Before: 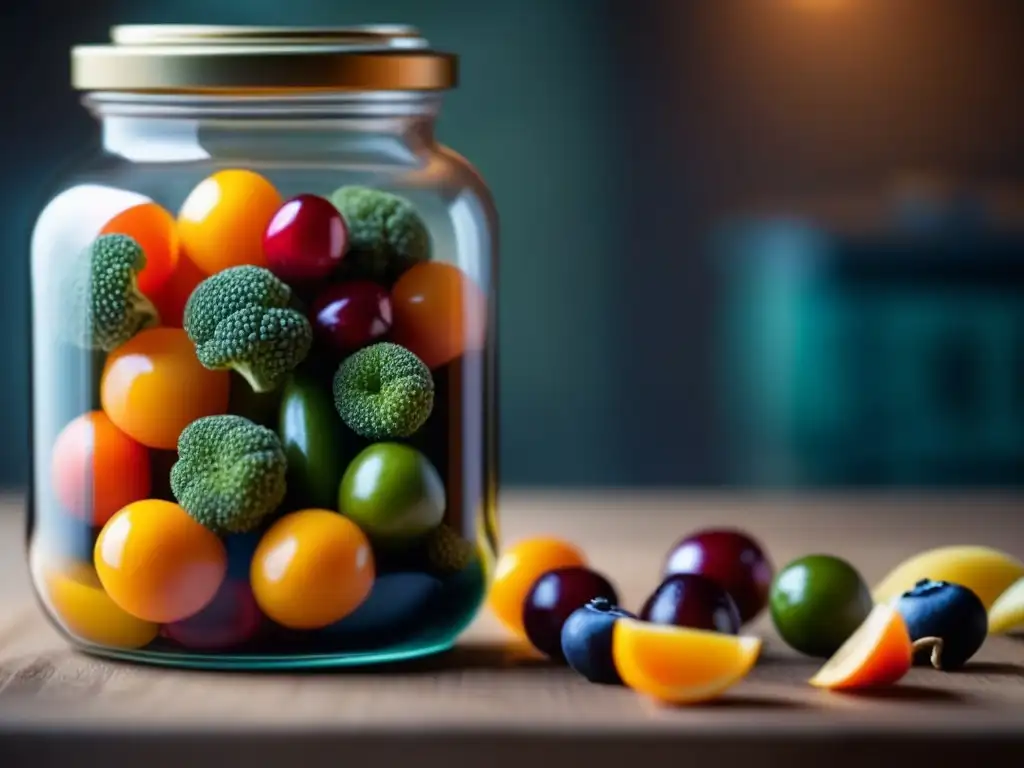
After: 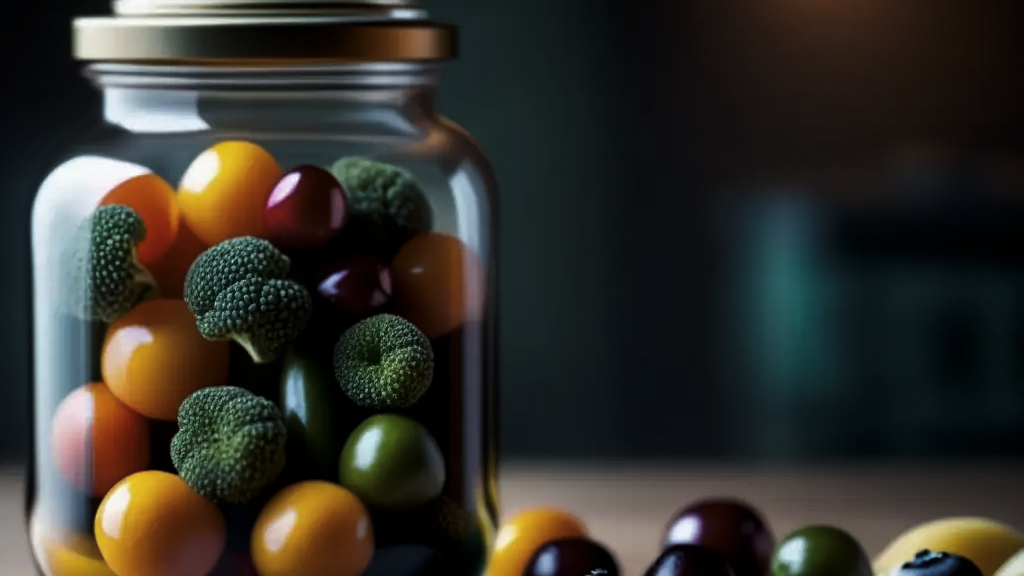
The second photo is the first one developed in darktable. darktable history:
contrast brightness saturation: saturation -0.04
levels: levels [0, 0.618, 1]
crop: top 3.857%, bottom 21.132%
tone equalizer: on, module defaults
